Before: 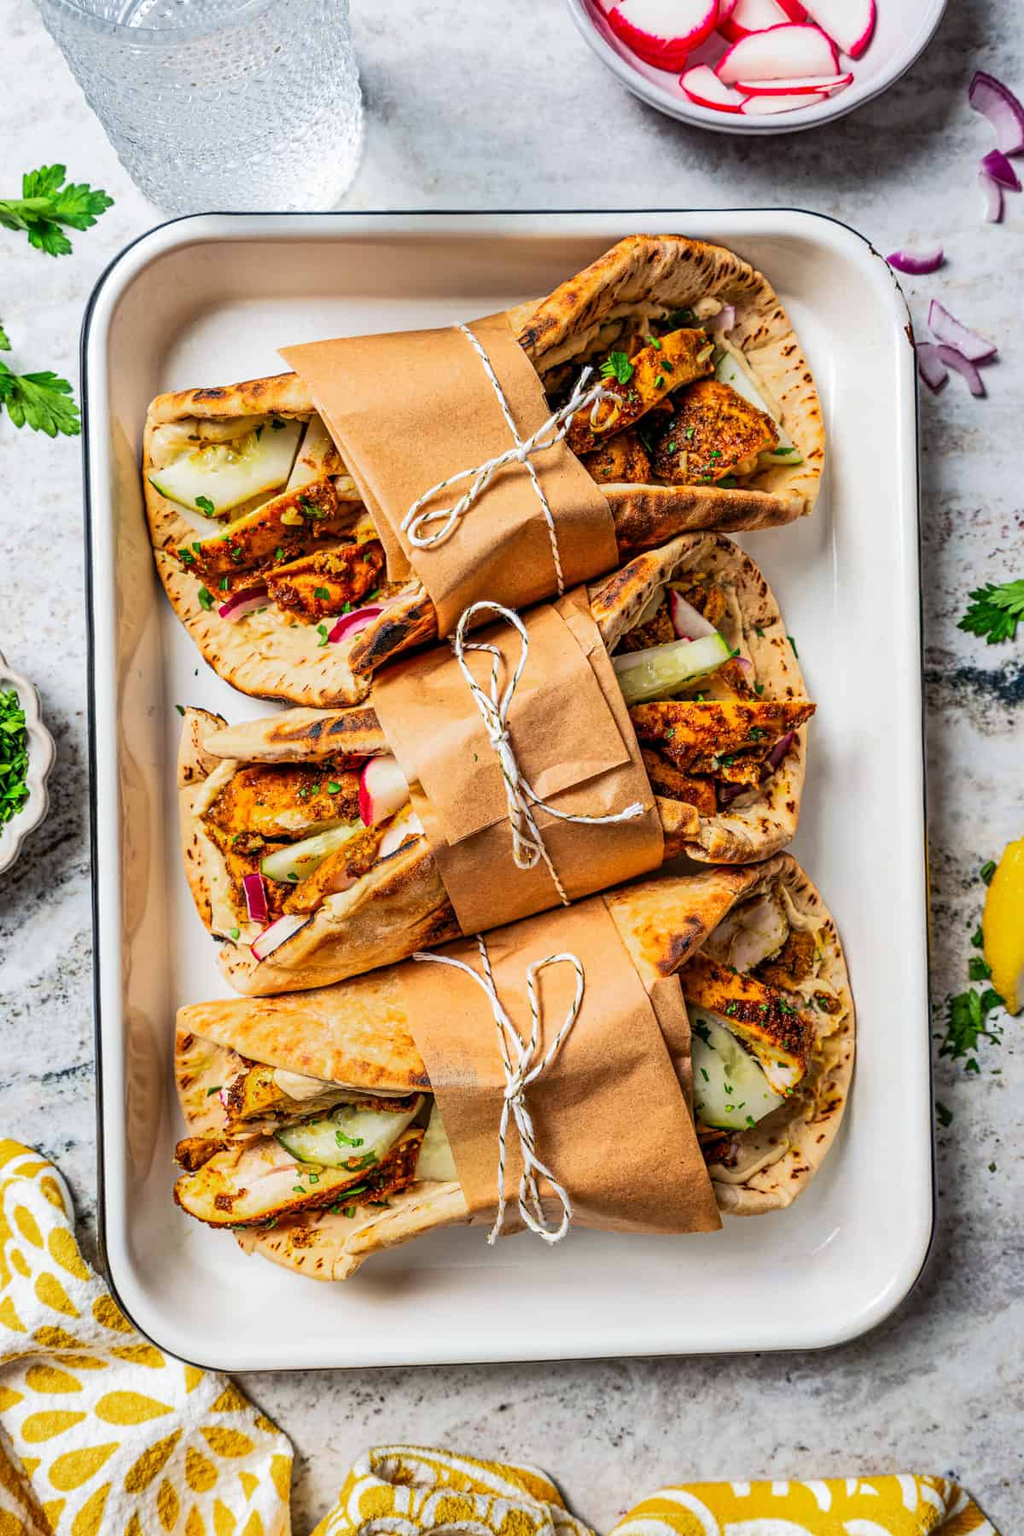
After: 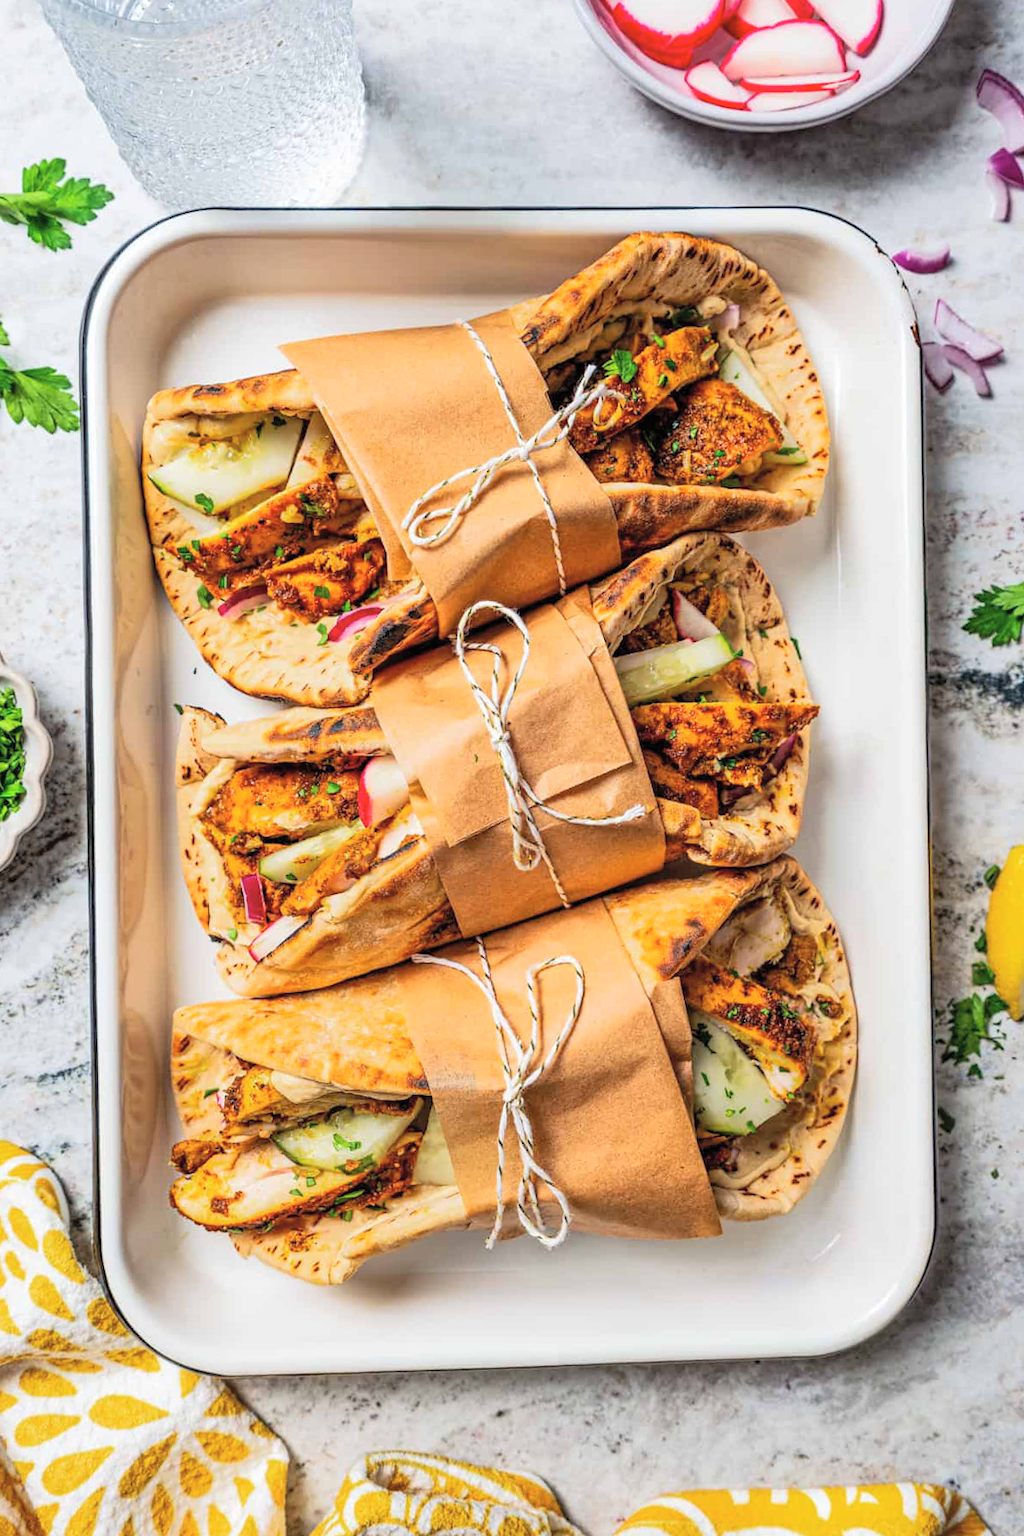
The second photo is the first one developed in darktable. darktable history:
exposure: compensate highlight preservation false
crop and rotate: angle -0.282°
contrast brightness saturation: brightness 0.144
